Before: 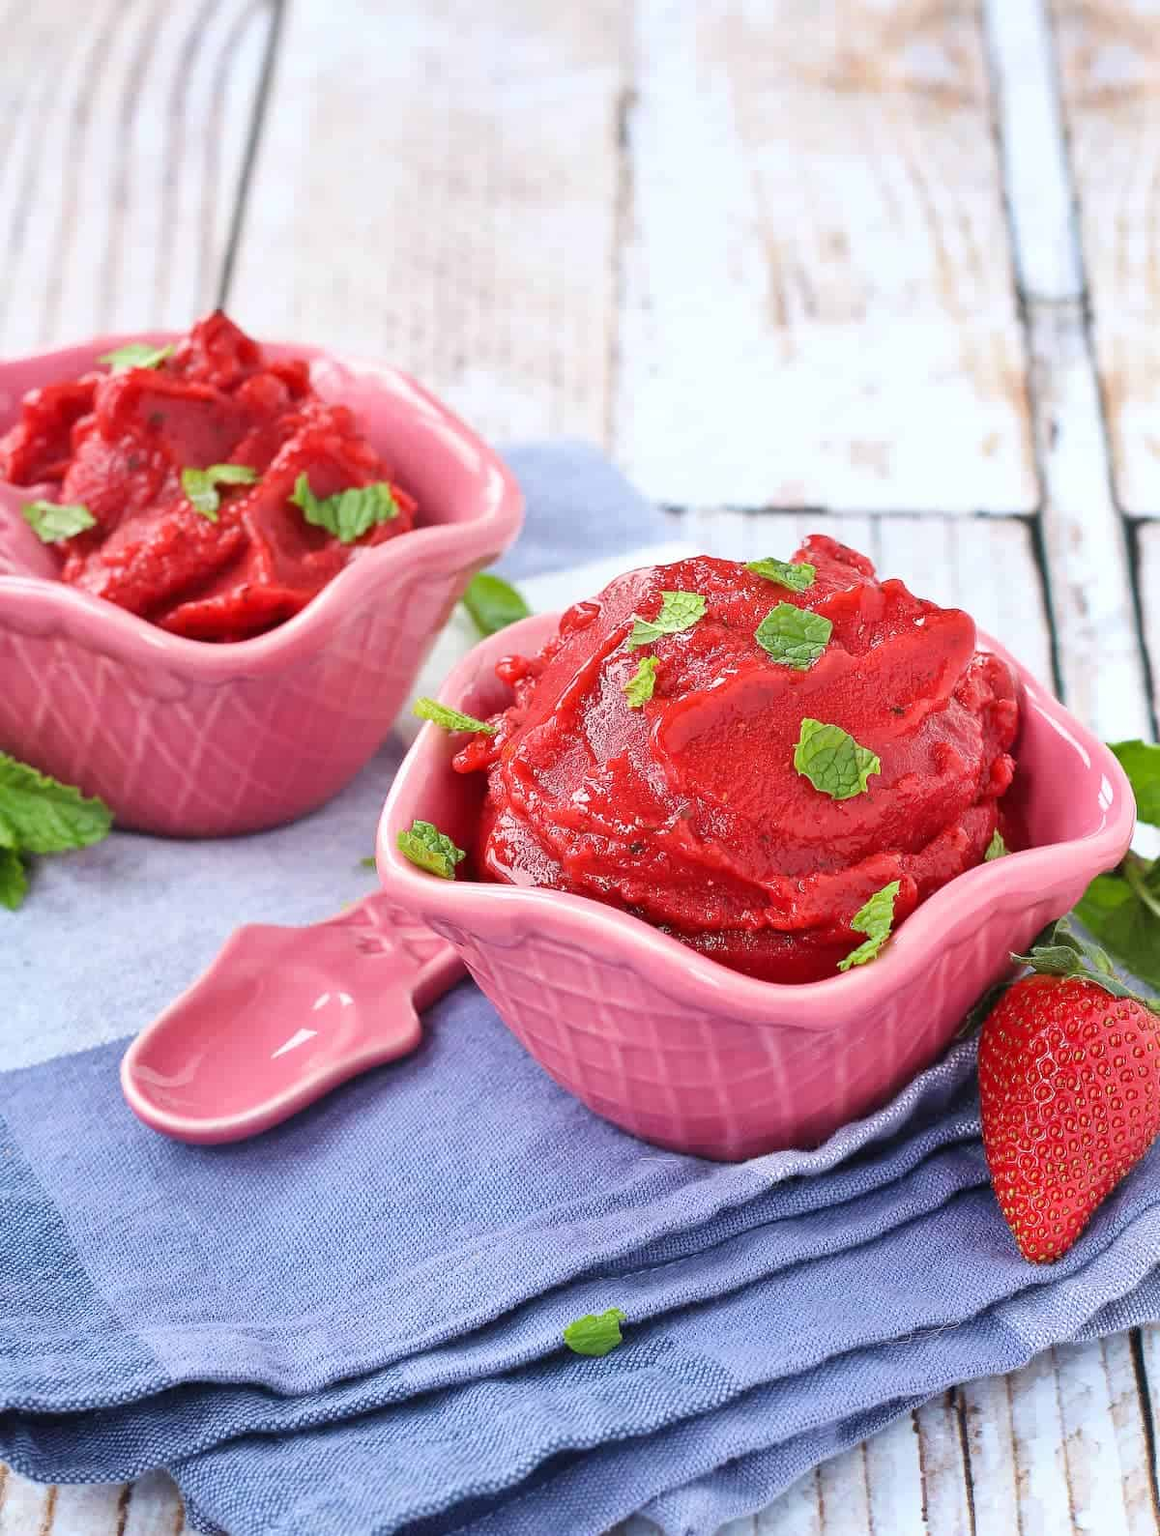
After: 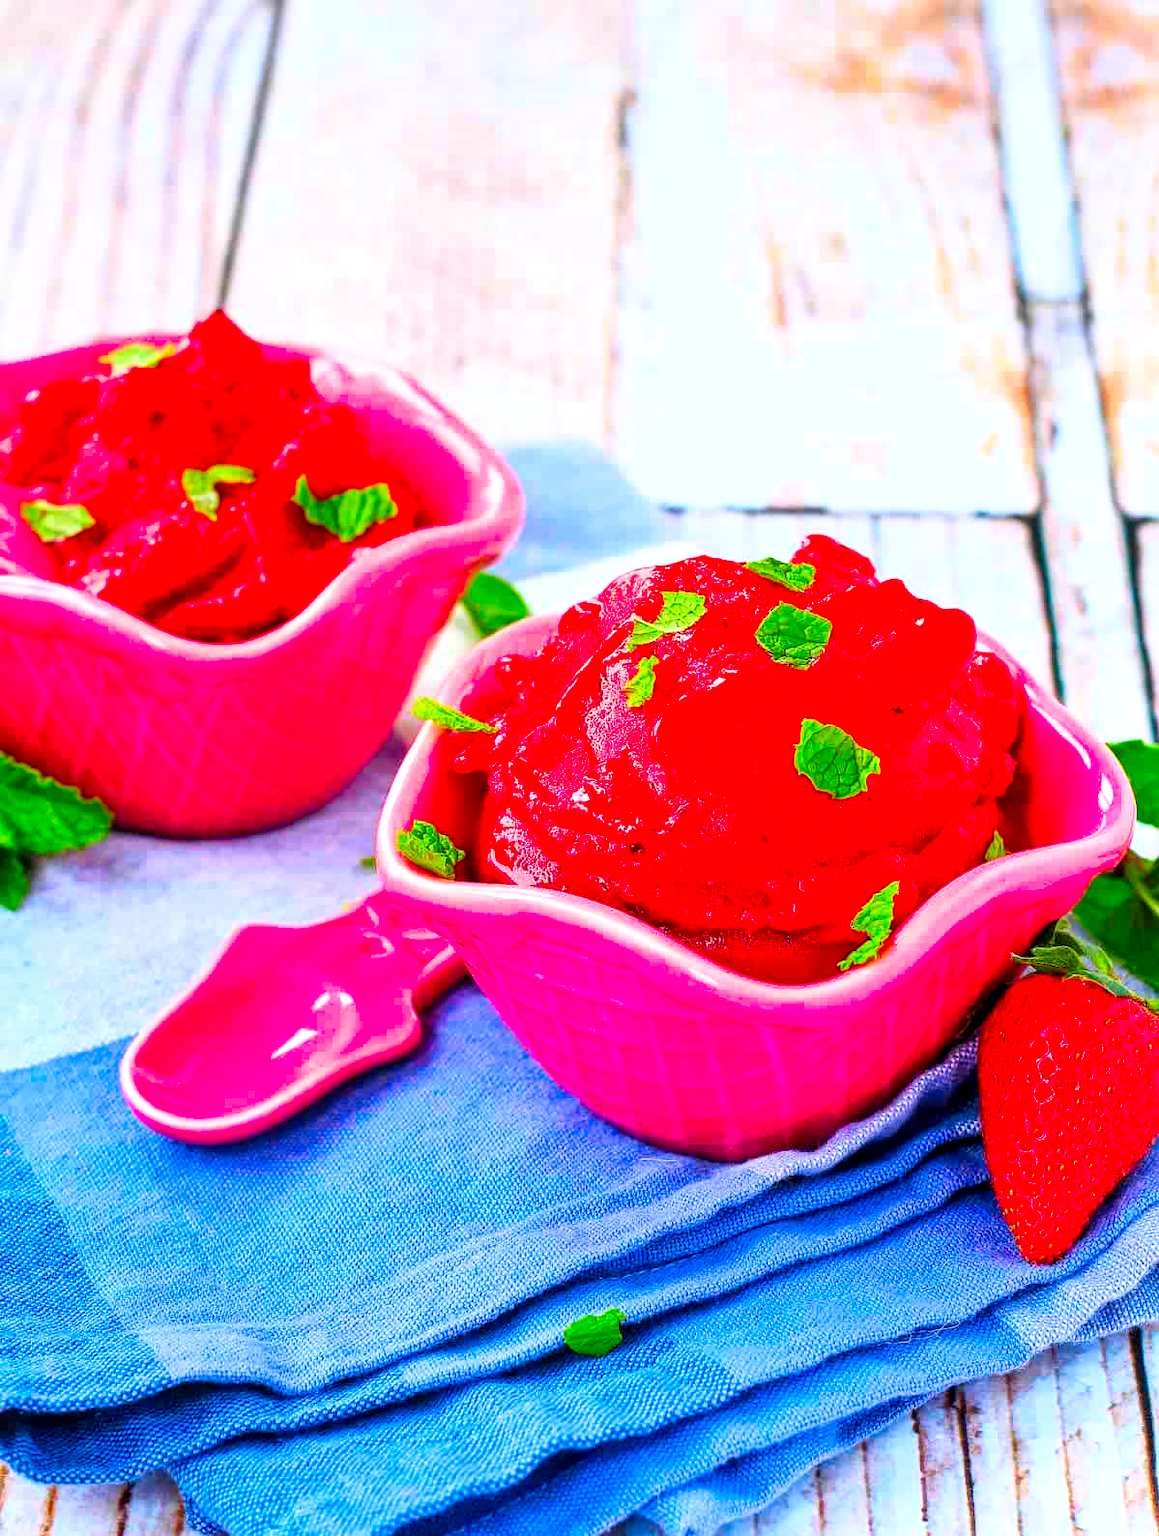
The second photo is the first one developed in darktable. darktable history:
filmic rgb: black relative exposure -7.97 EV, white relative exposure 2.45 EV, hardness 6.36
exposure: exposure -0.023 EV, compensate highlight preservation false
color correction: highlights b* 0.032, saturation 2.96
local contrast: detail 130%
